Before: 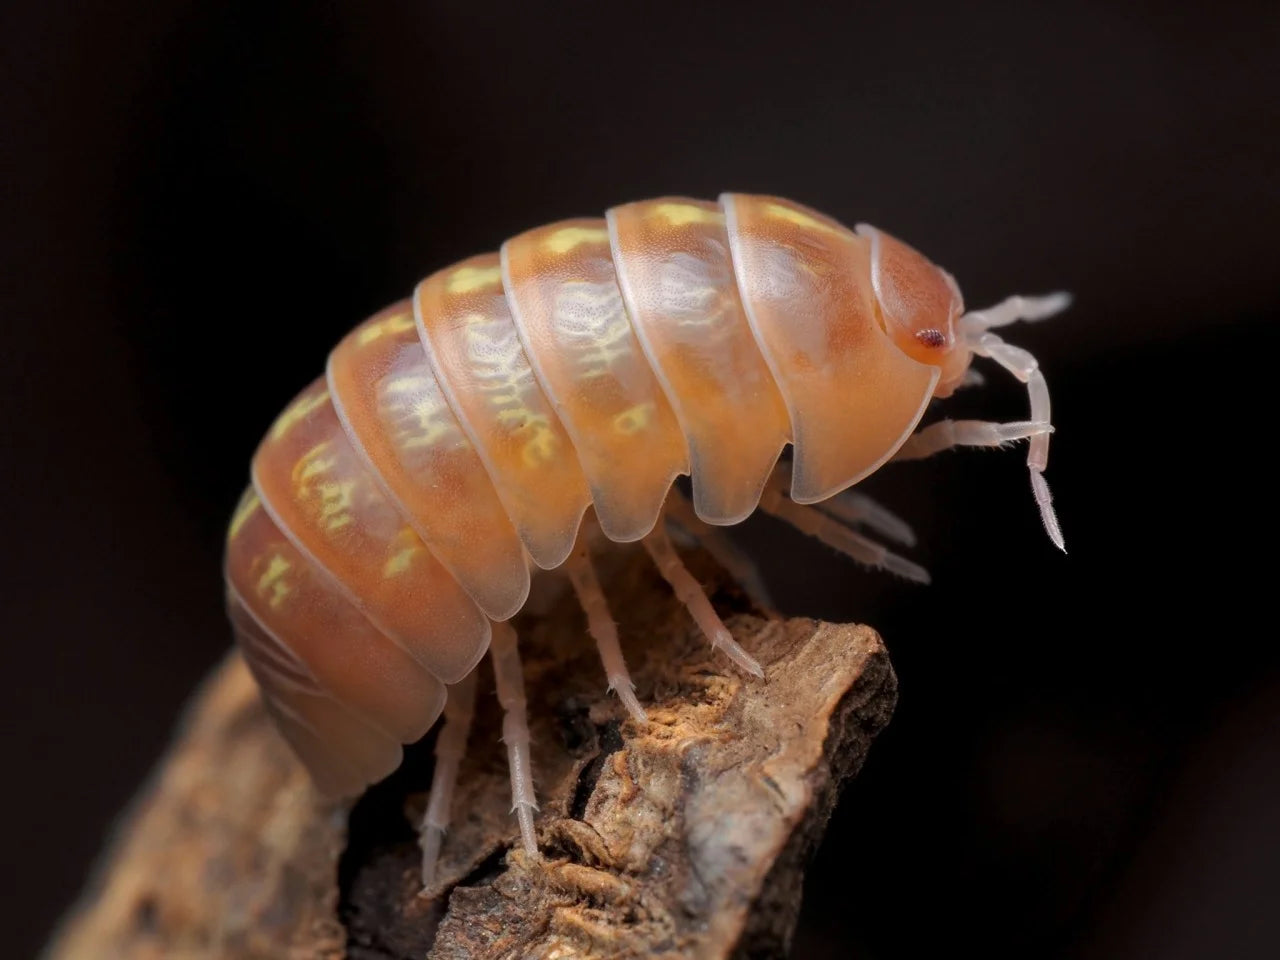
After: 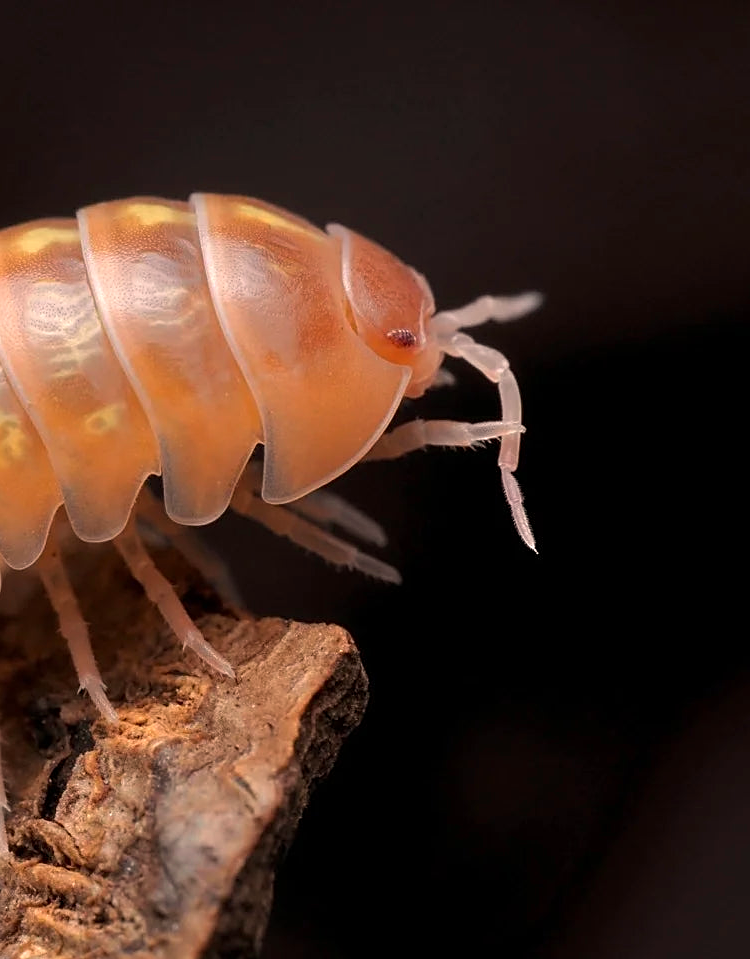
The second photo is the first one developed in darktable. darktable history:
white balance: red 1.127, blue 0.943
crop: left 41.402%
sharpen: on, module defaults
